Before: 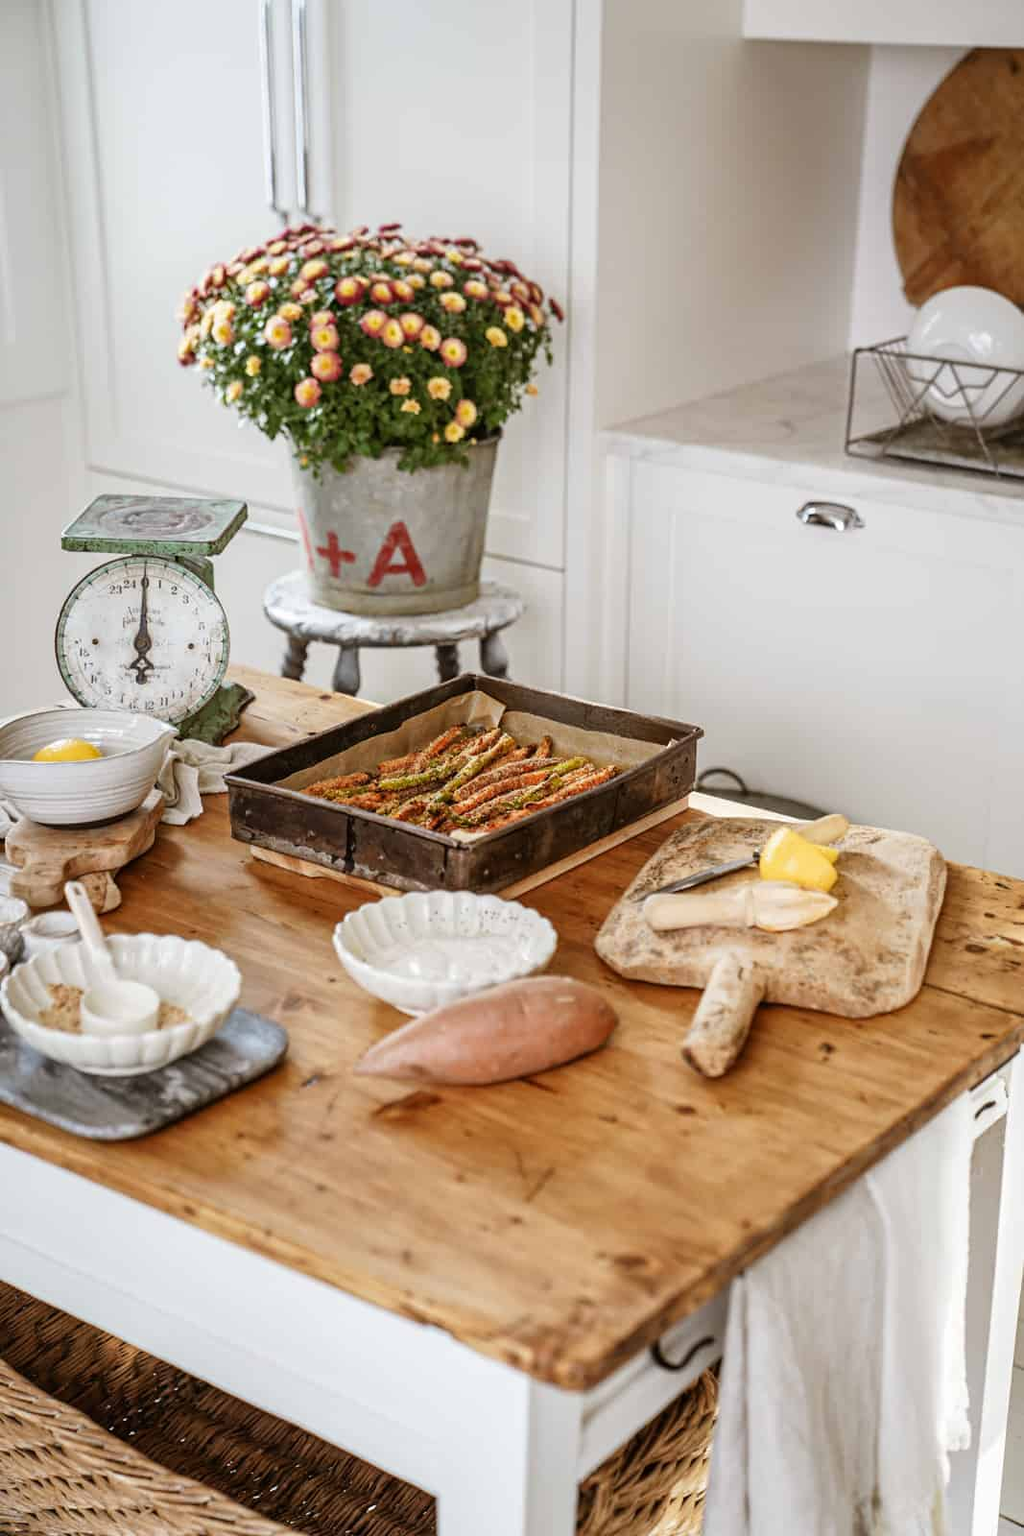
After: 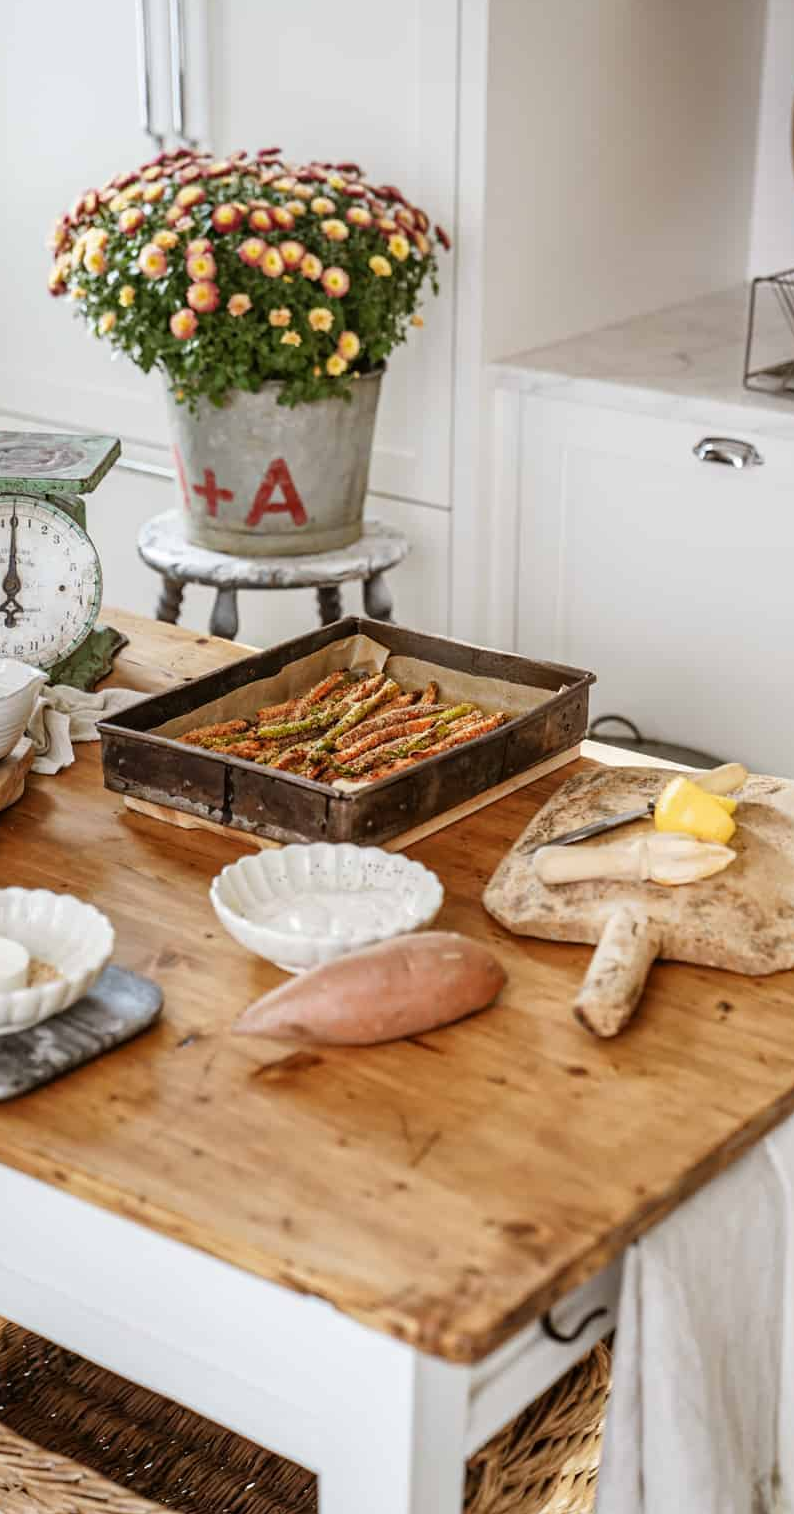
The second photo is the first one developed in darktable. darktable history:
crop and rotate: left 12.932%, top 5.349%, right 12.593%
